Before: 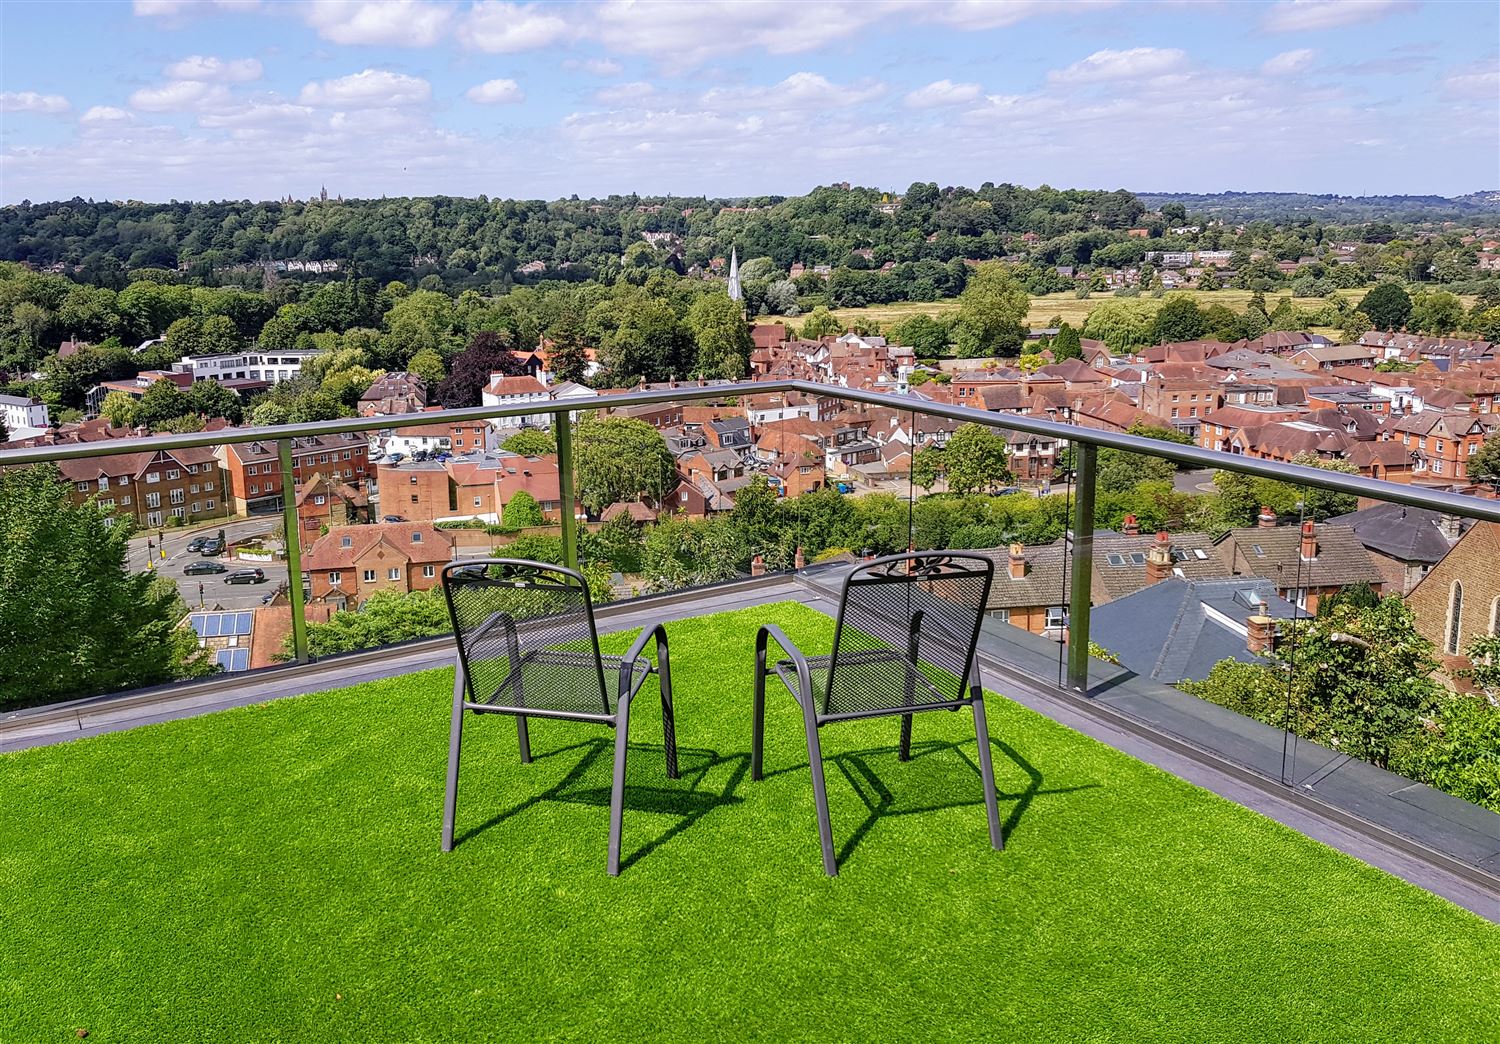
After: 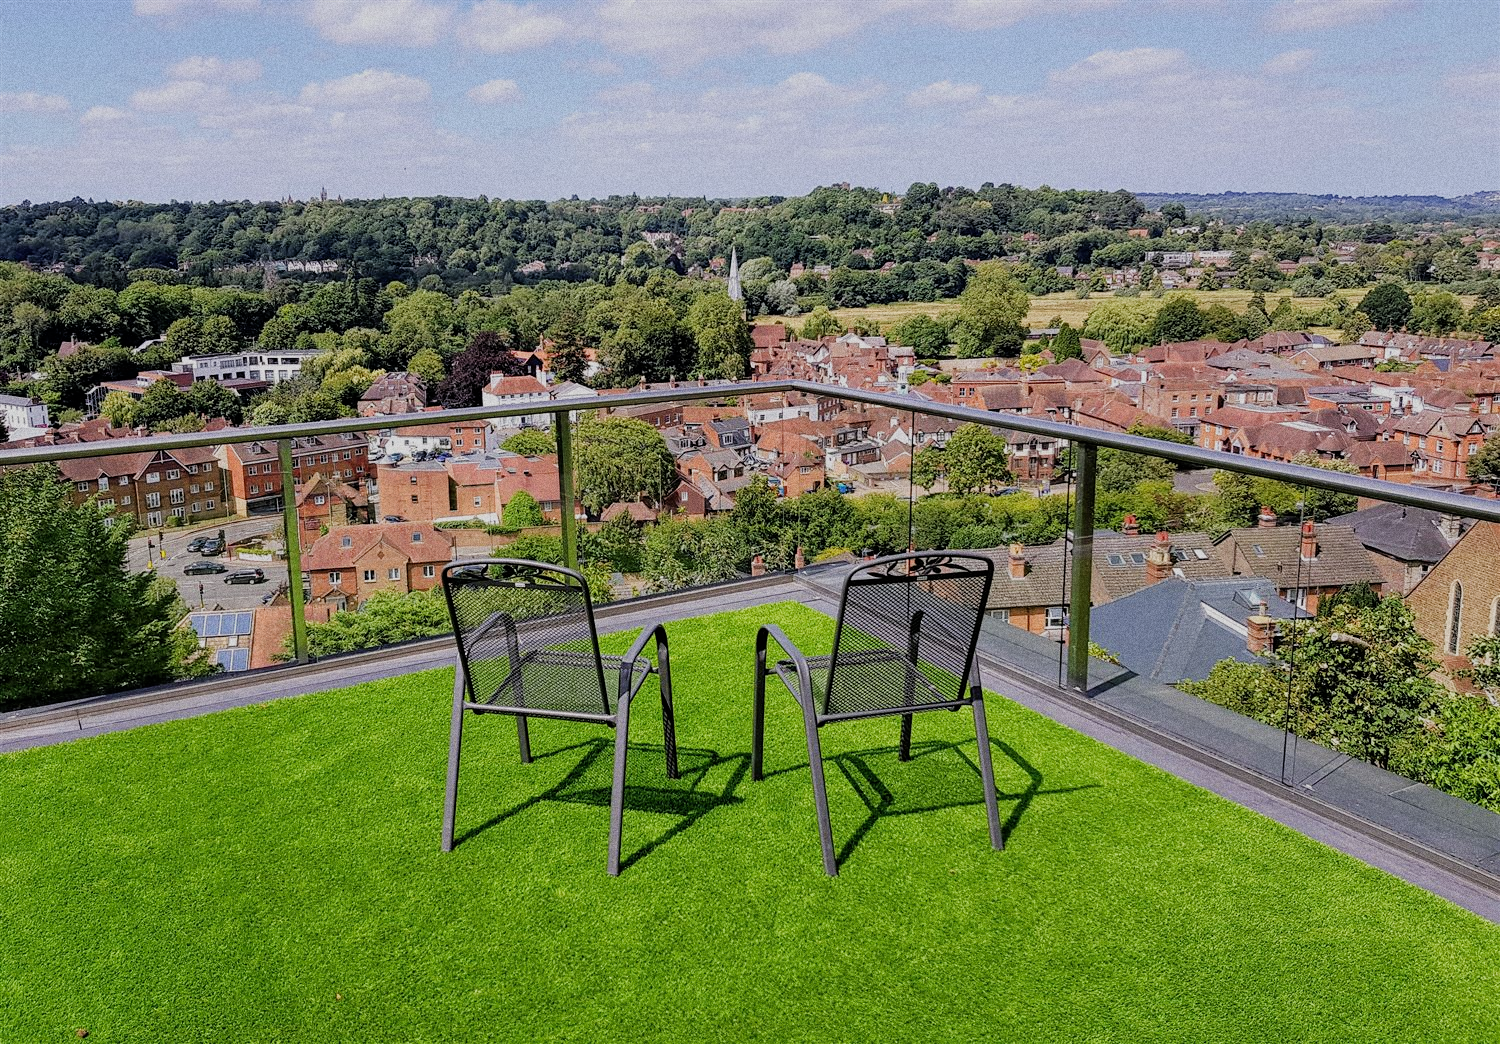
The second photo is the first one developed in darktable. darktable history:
filmic rgb: black relative exposure -7.65 EV, white relative exposure 4.56 EV, hardness 3.61
tone equalizer: on, module defaults
grain: coarseness 9.61 ISO, strength 35.62%
